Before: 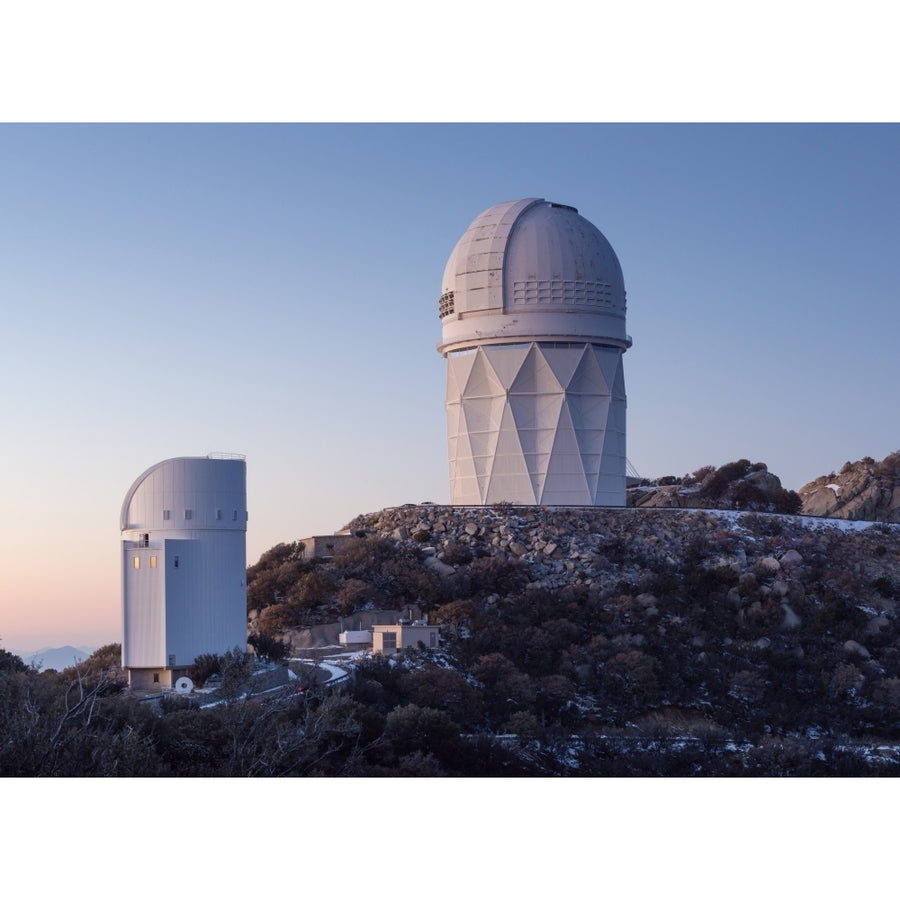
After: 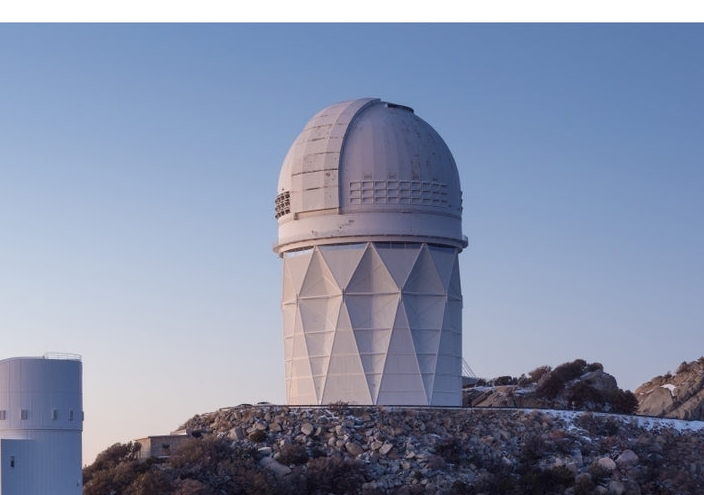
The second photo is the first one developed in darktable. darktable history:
crop: left 18.302%, top 11.113%, right 1.968%, bottom 33.54%
